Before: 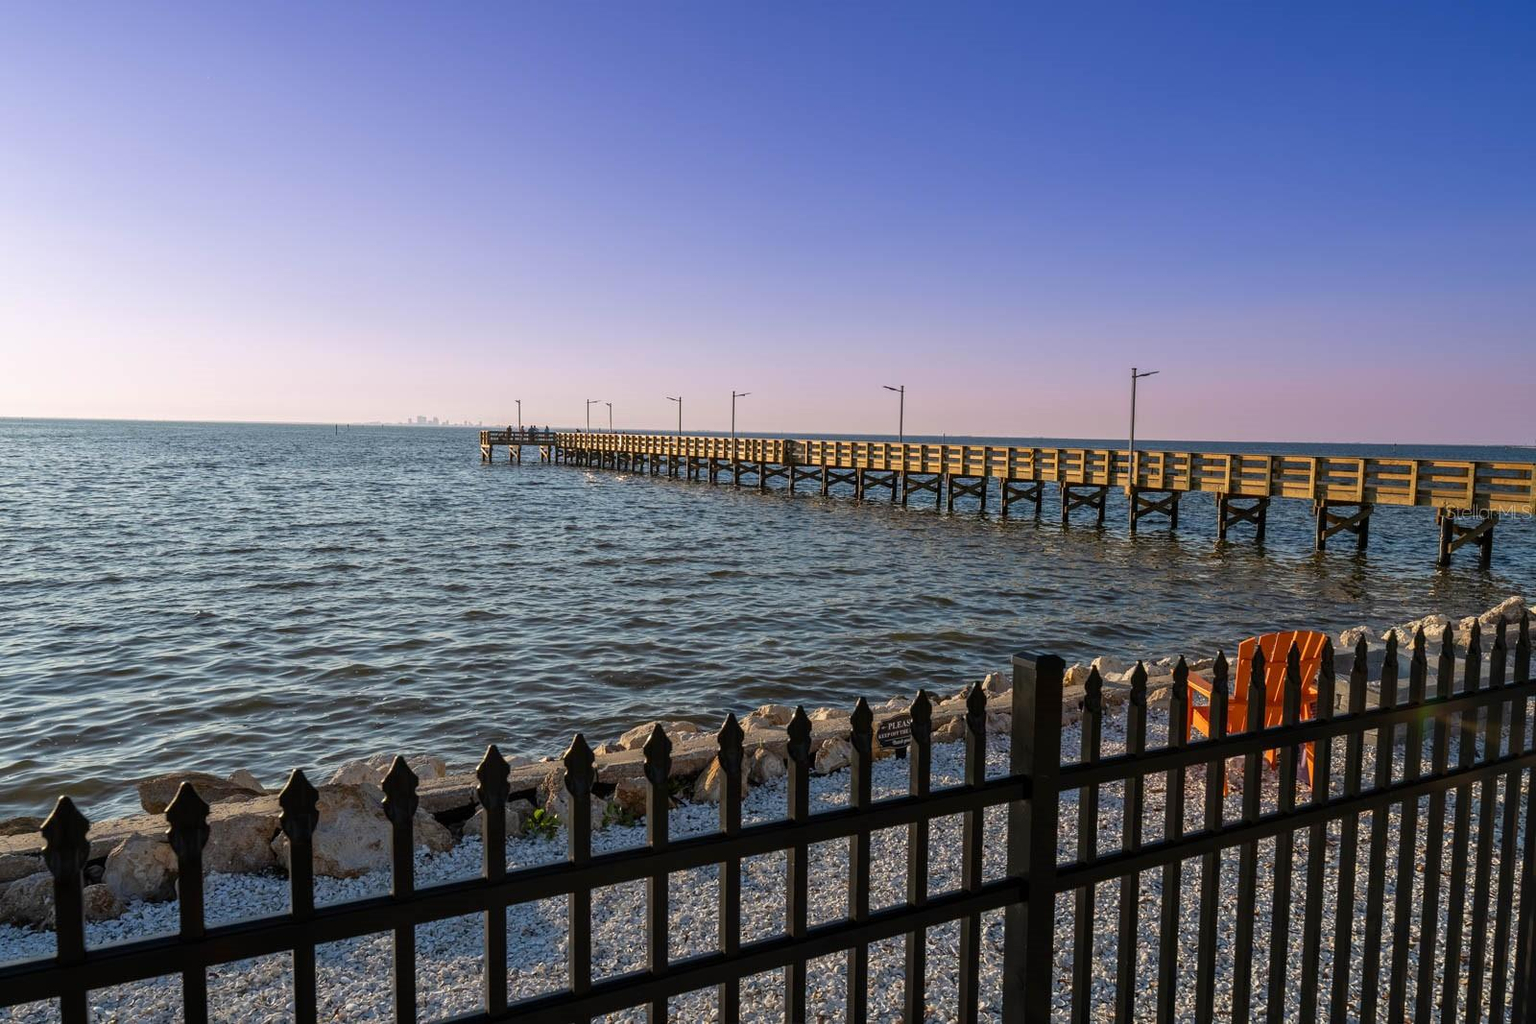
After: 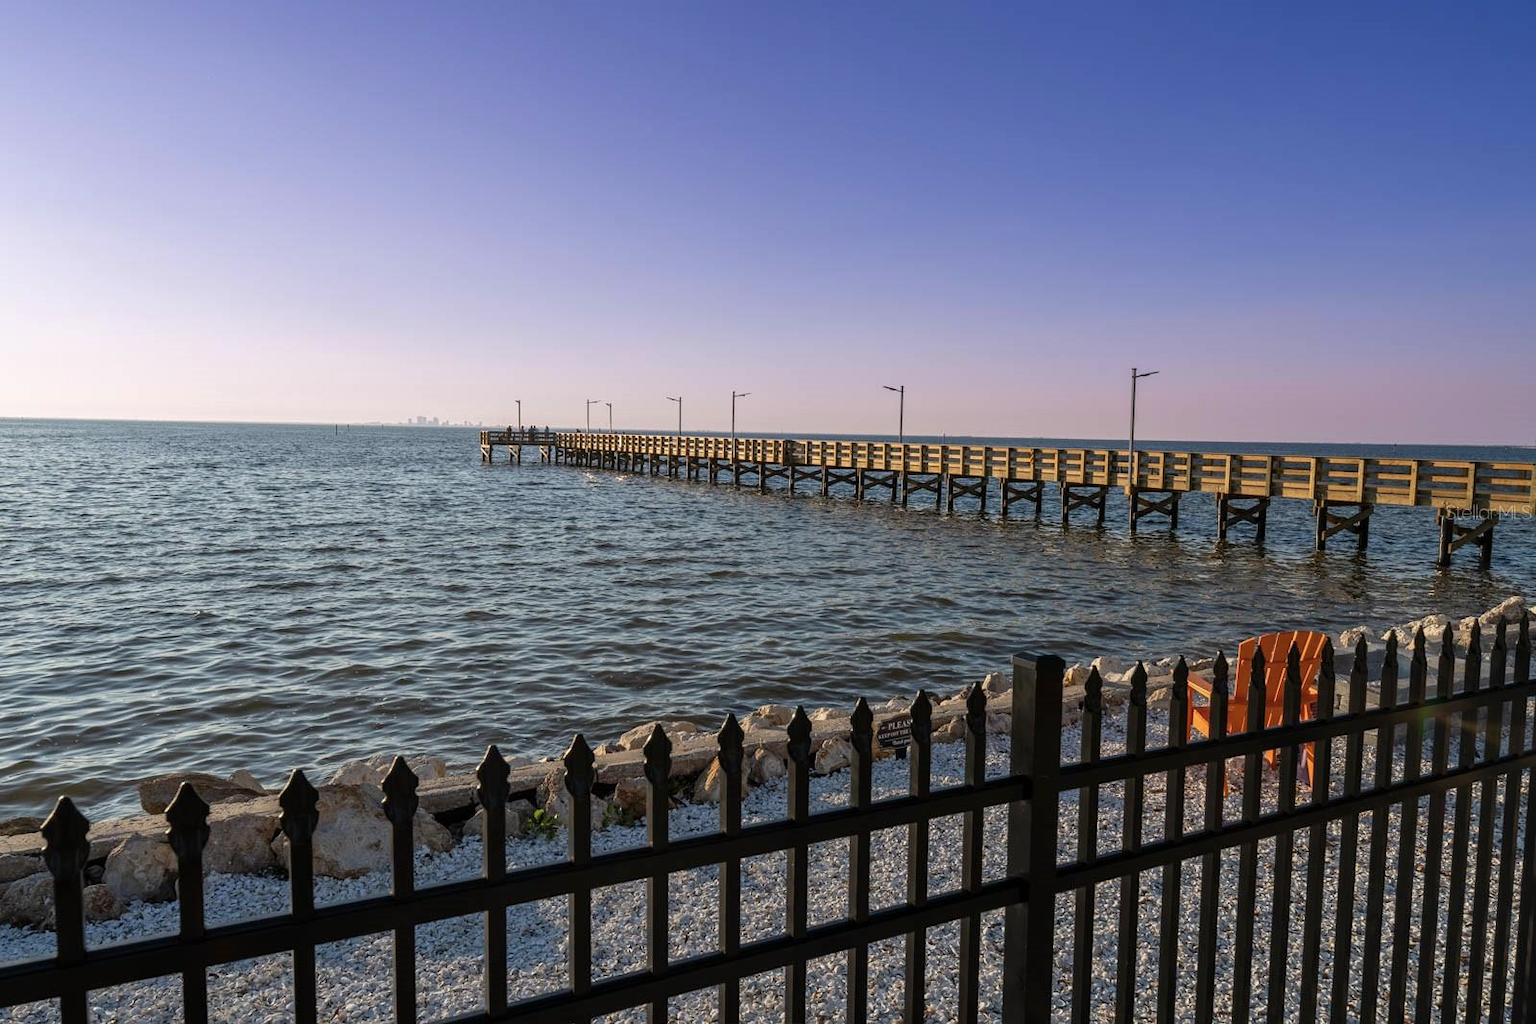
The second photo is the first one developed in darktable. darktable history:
color correction: highlights b* -0.033, saturation 0.867
